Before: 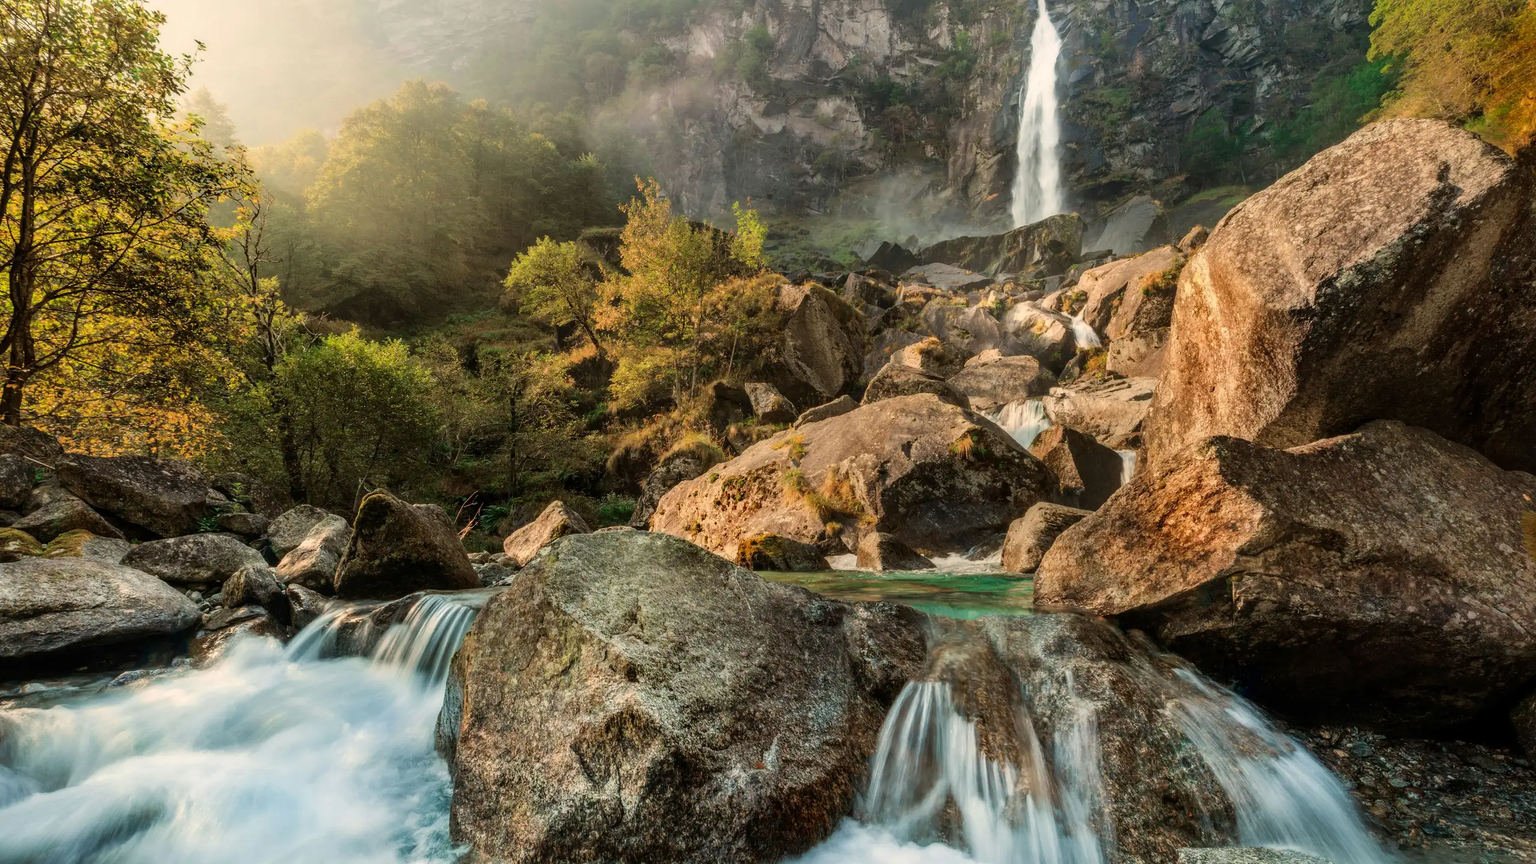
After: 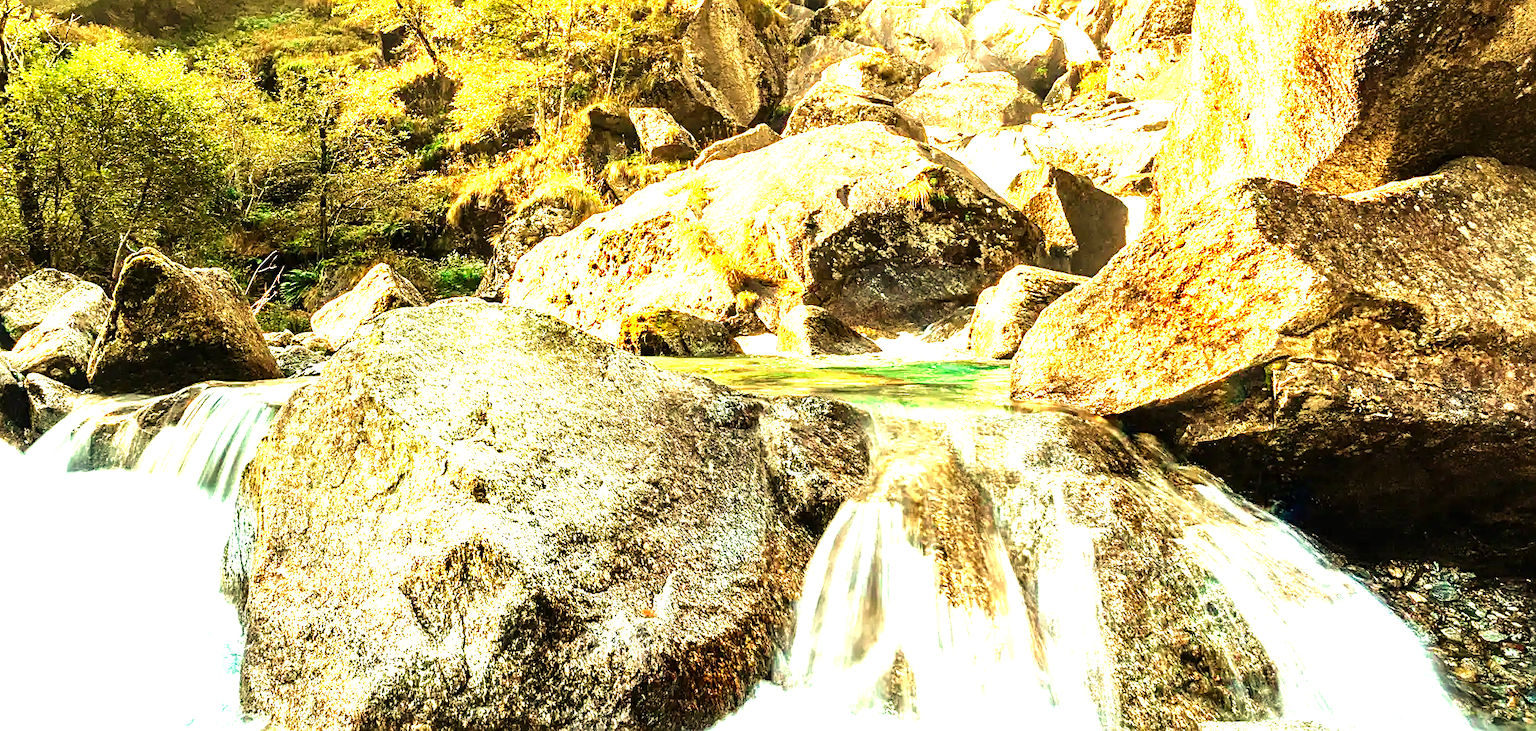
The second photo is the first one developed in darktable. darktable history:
crop and rotate: left 17.485%, top 34.886%, right 6.754%, bottom 0.935%
levels: levels [0, 0.281, 0.562]
color correction: highlights a* 2.28, highlights b* 22.64
tone equalizer: -8 EV -0.442 EV, -7 EV -0.425 EV, -6 EV -0.3 EV, -5 EV -0.248 EV, -3 EV 0.242 EV, -2 EV 0.304 EV, -1 EV 0.404 EV, +0 EV 0.415 EV
sharpen: on, module defaults
exposure: black level correction 0, exposure 0.697 EV, compensate highlight preservation false
velvia: strength 14.59%
